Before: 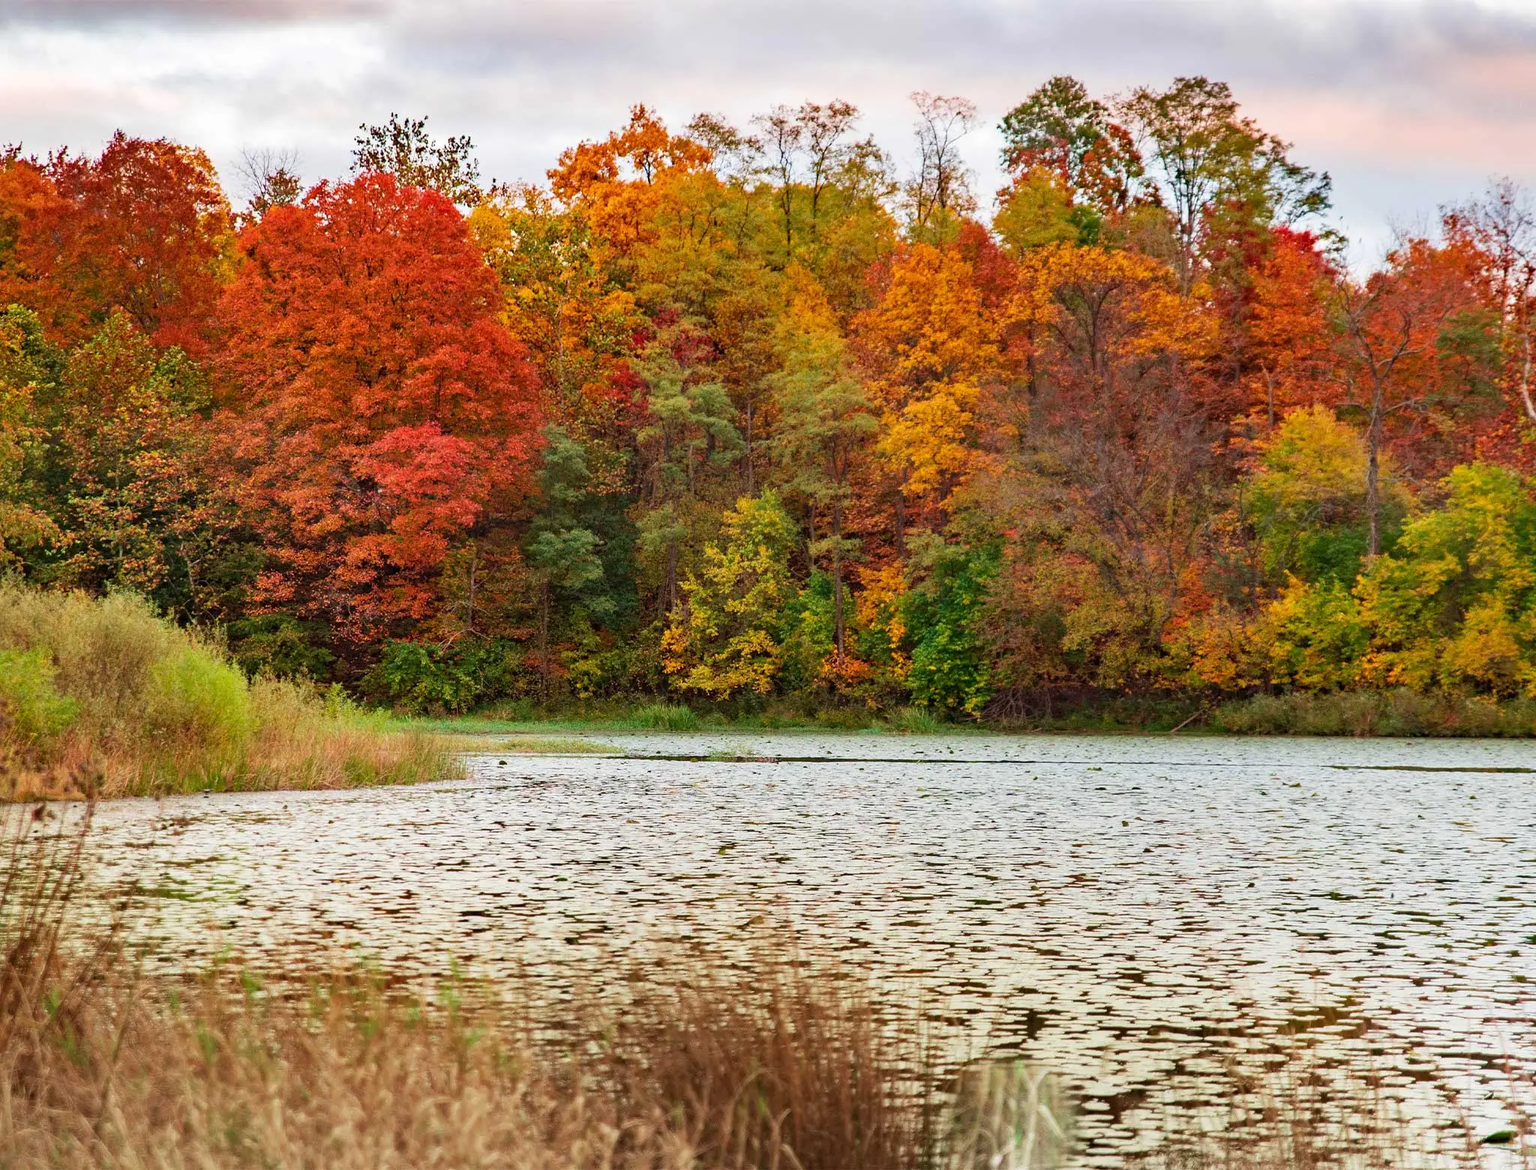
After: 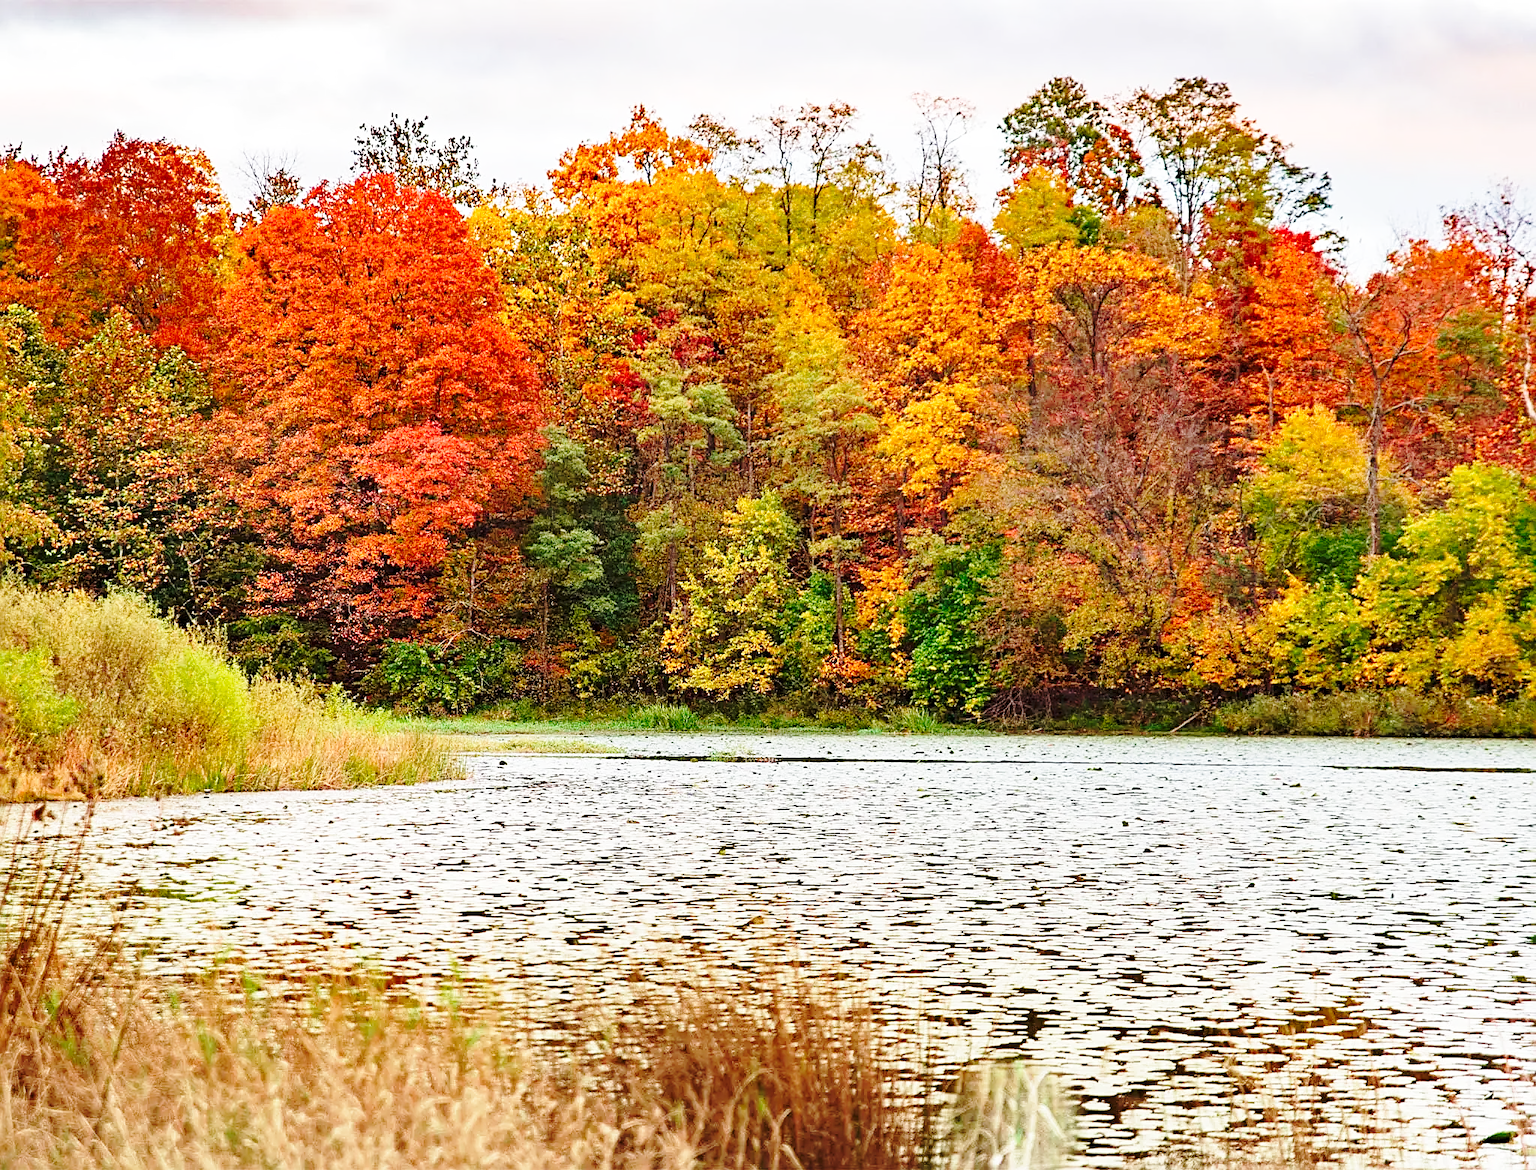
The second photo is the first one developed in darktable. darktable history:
sharpen: radius 2.584, amount 0.688
base curve: curves: ch0 [(0, 0) (0.032, 0.037) (0.105, 0.228) (0.435, 0.76) (0.856, 0.983) (1, 1)], preserve colors none
